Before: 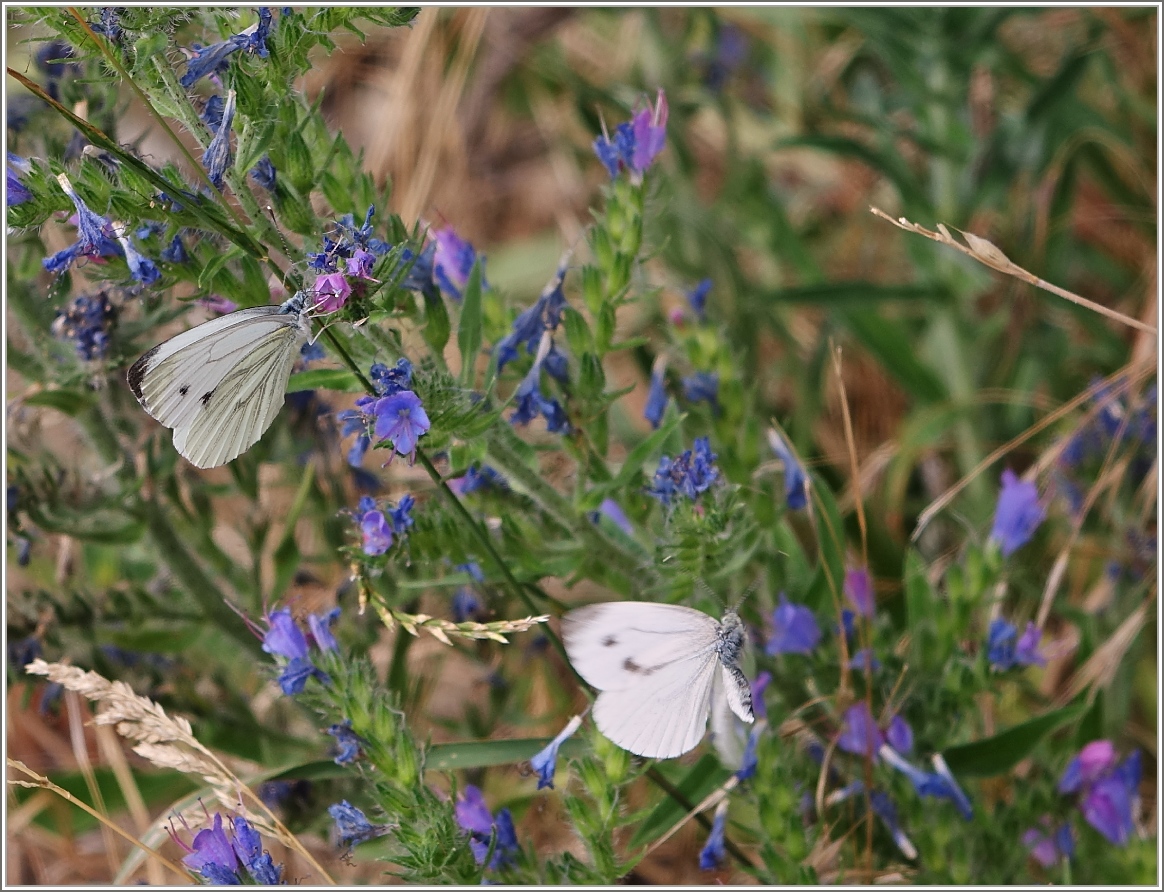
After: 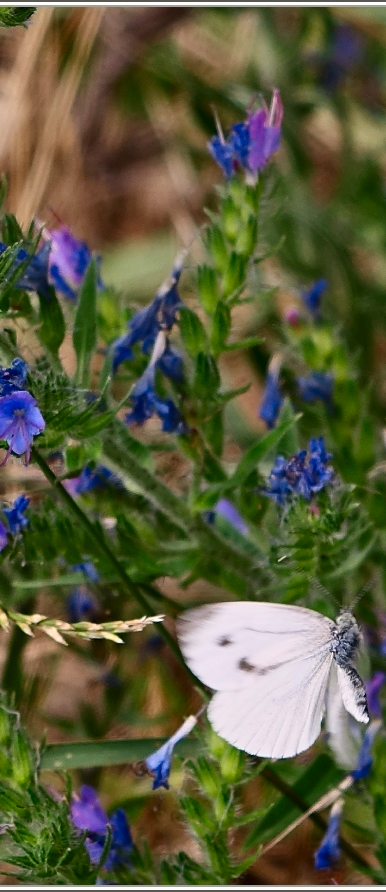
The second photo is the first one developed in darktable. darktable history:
contrast brightness saturation: contrast 0.194, brightness -0.111, saturation 0.209
crop: left 33.131%, right 33.628%
